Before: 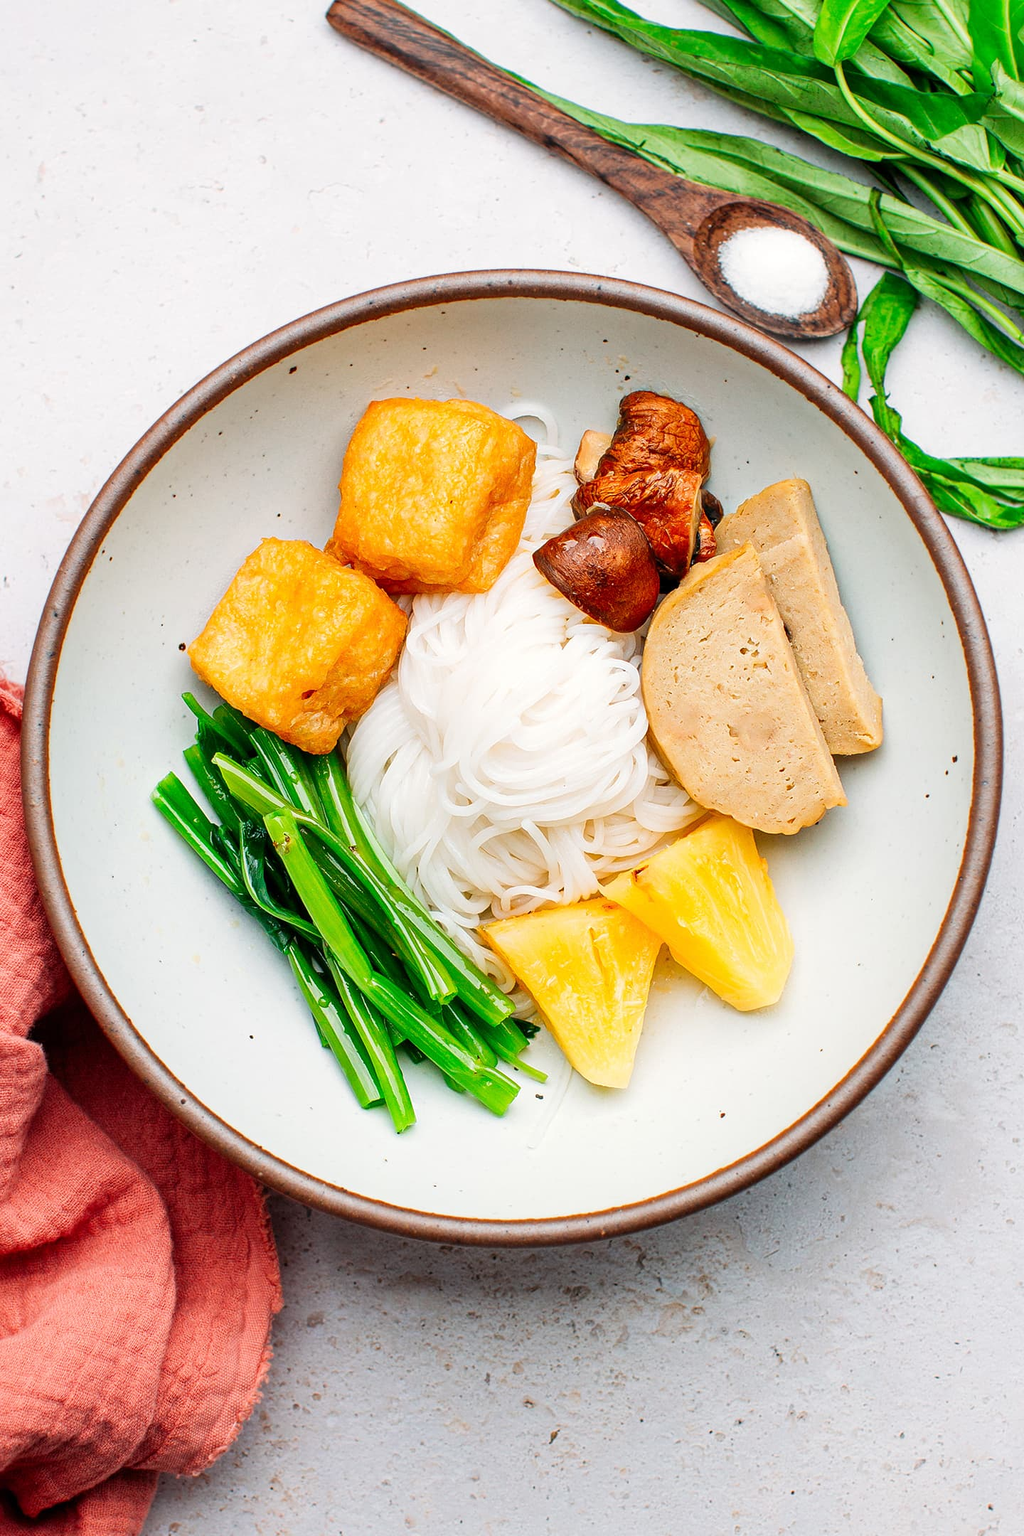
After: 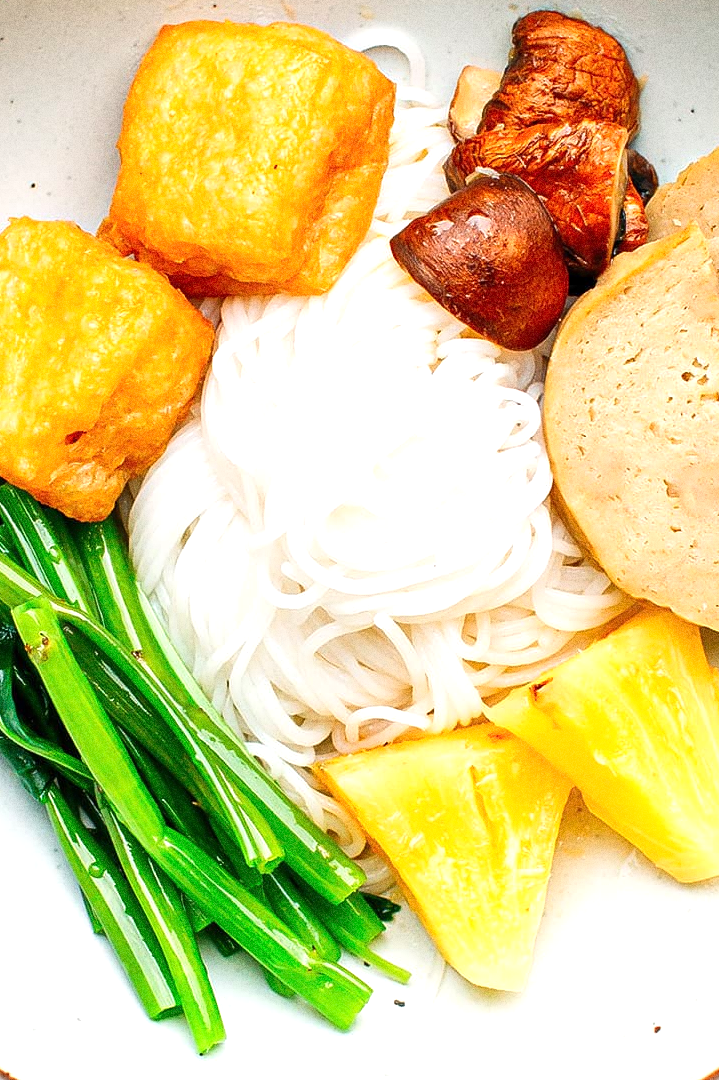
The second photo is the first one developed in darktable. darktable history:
exposure: exposure 0.426 EV, compensate highlight preservation false
crop: left 25%, top 25%, right 25%, bottom 25%
grain: coarseness 0.09 ISO, strength 40%
